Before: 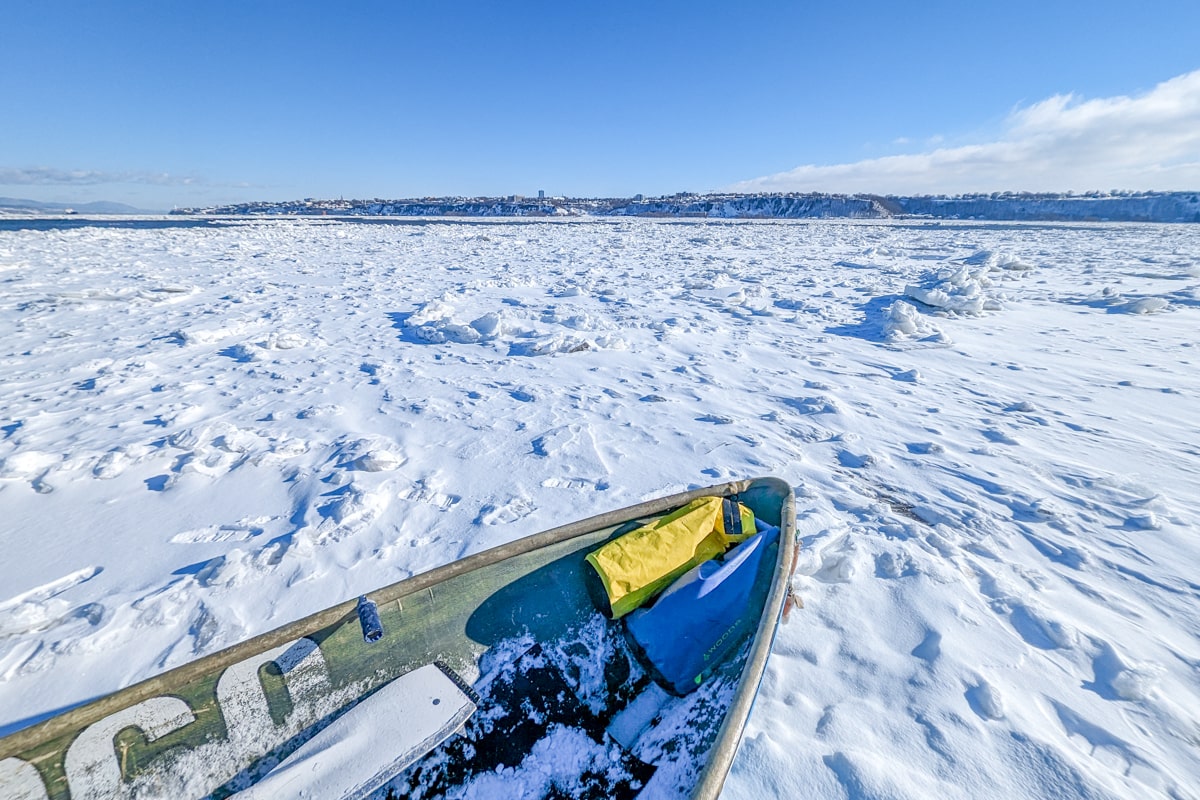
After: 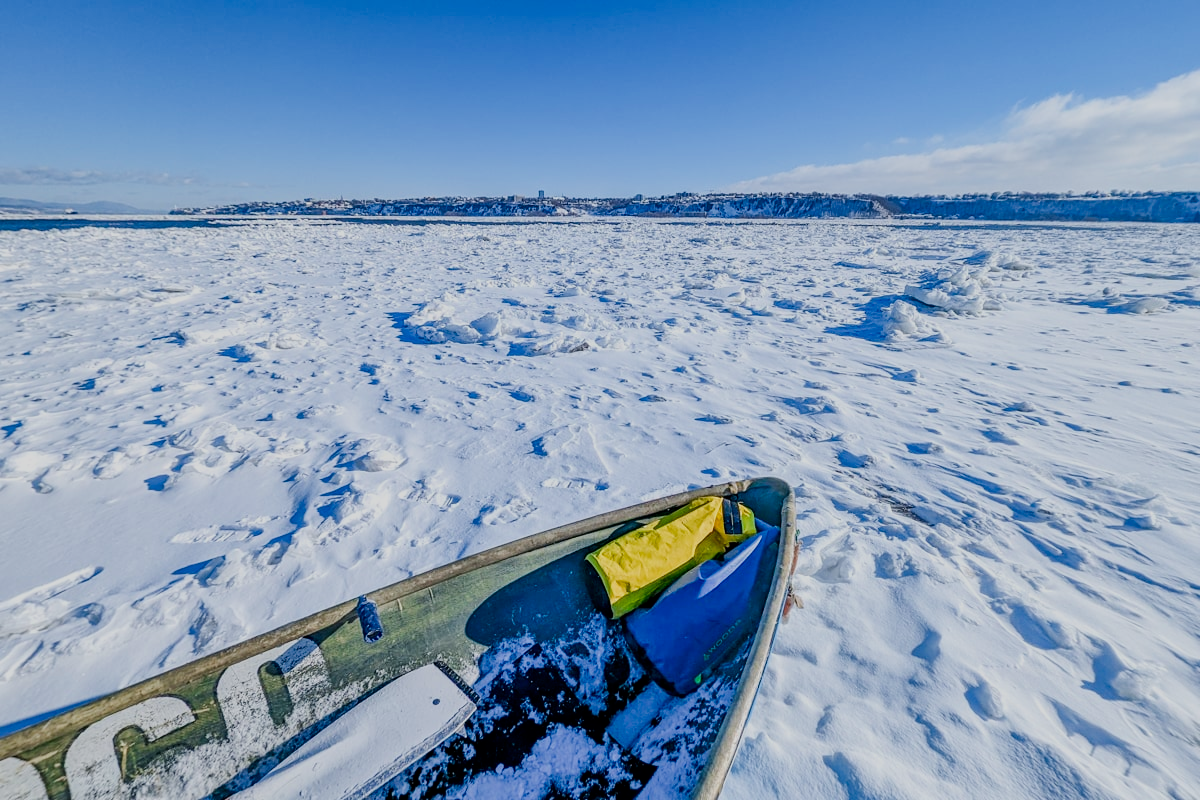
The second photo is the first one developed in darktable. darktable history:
contrast brightness saturation: contrast 0.121, brightness -0.12, saturation 0.2
tone equalizer: edges refinement/feathering 500, mask exposure compensation -1.57 EV, preserve details no
filmic rgb: black relative exposure -7.65 EV, white relative exposure 4.56 EV, hardness 3.61, contrast 1.054
